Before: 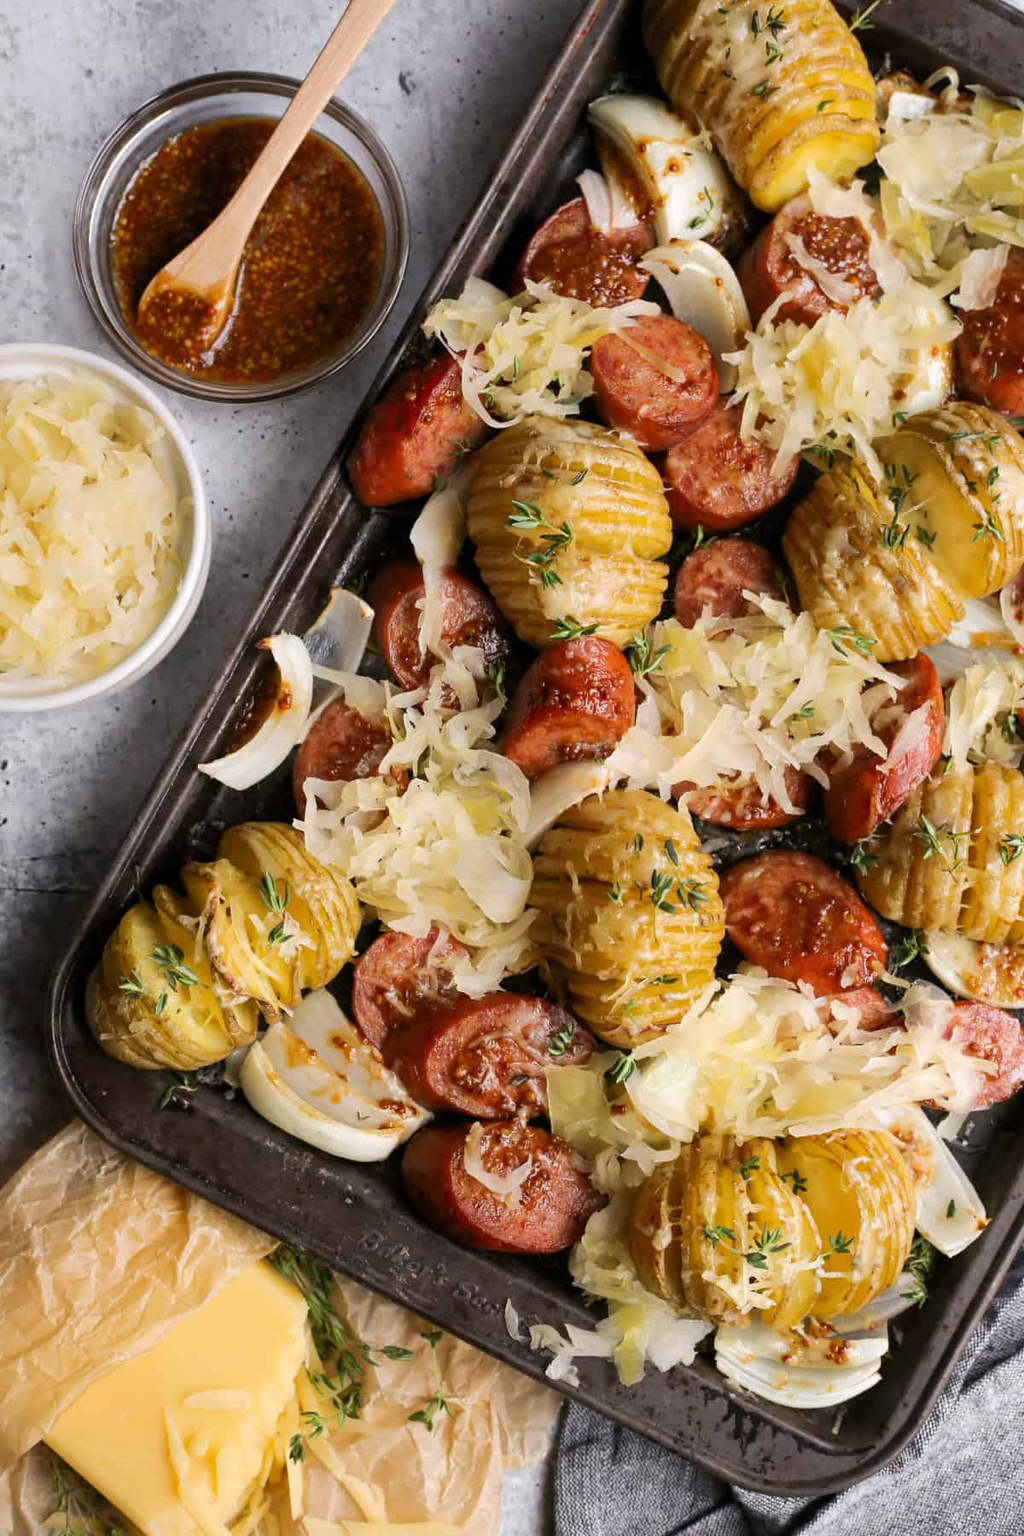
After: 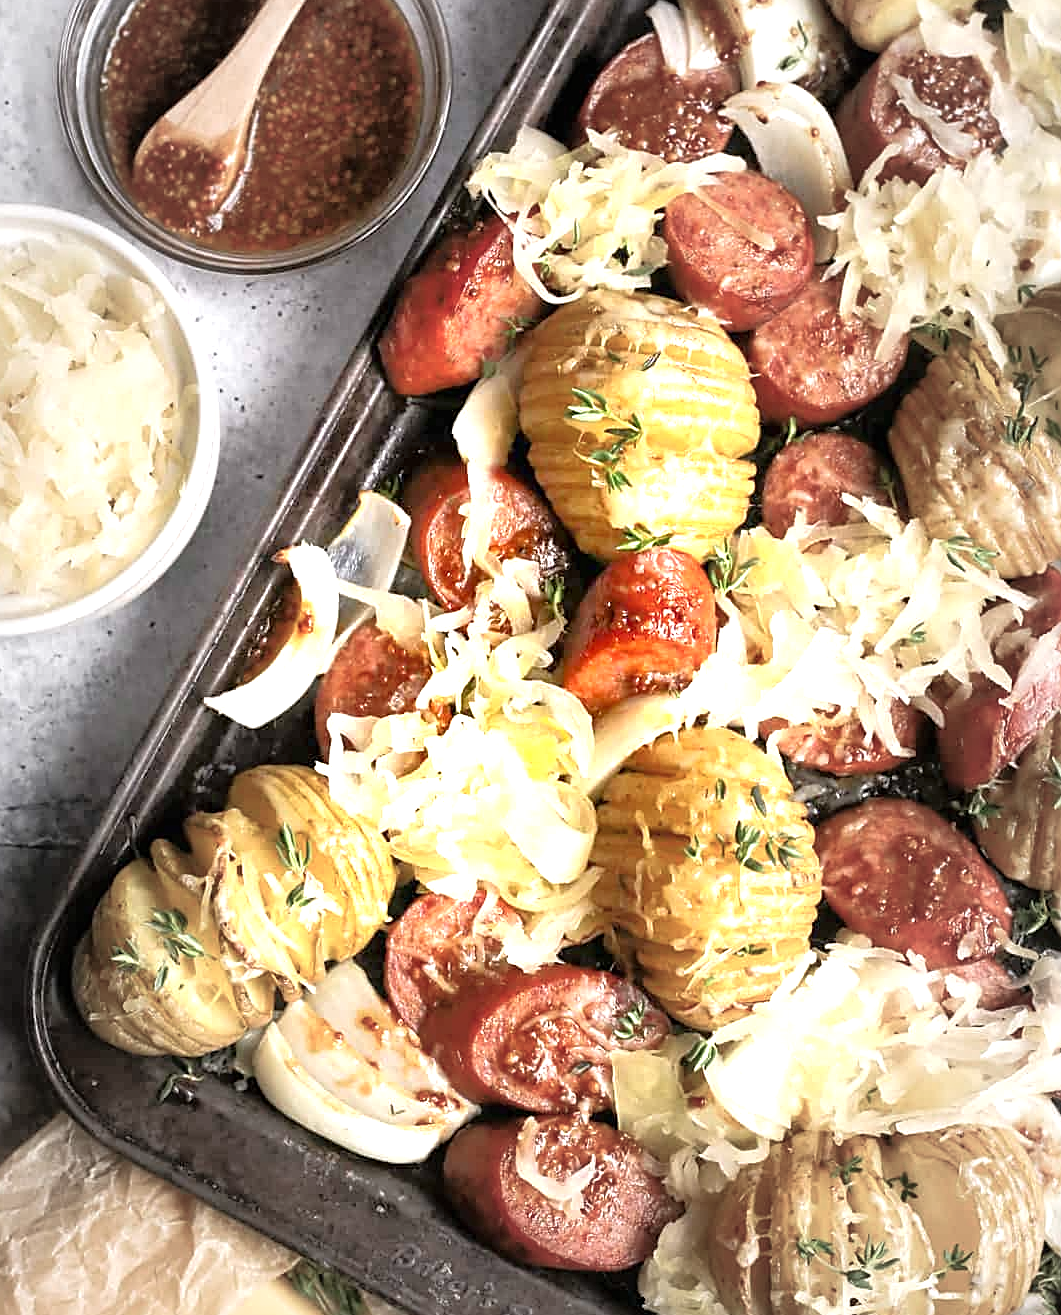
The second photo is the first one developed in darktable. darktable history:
vignetting: fall-off start 16.36%, fall-off radius 99.98%, width/height ratio 0.72
crop and rotate: left 2.355%, top 11.053%, right 9.207%, bottom 15.874%
sharpen: on, module defaults
exposure: black level correction 0, exposure 1.45 EV, compensate highlight preservation false
tone equalizer: -8 EV 0.022 EV, -7 EV -0.009 EV, -6 EV 0.016 EV, -5 EV 0.025 EV, -4 EV 0.287 EV, -3 EV 0.649 EV, -2 EV 0.568 EV, -1 EV 0.183 EV, +0 EV 0.014 EV
